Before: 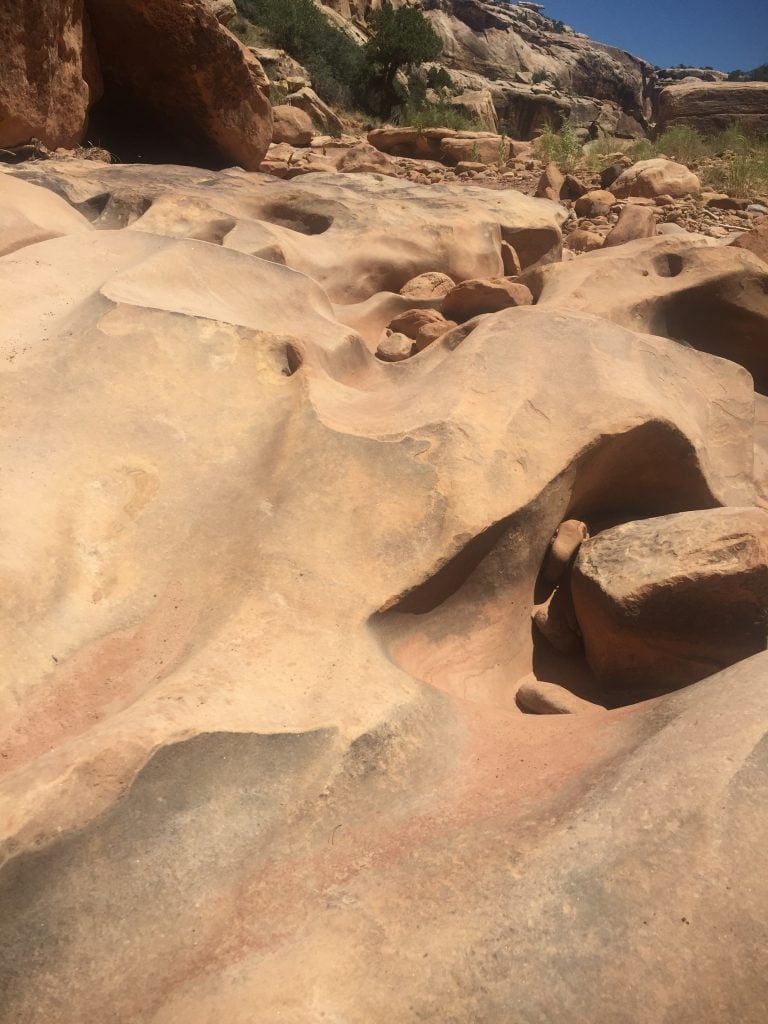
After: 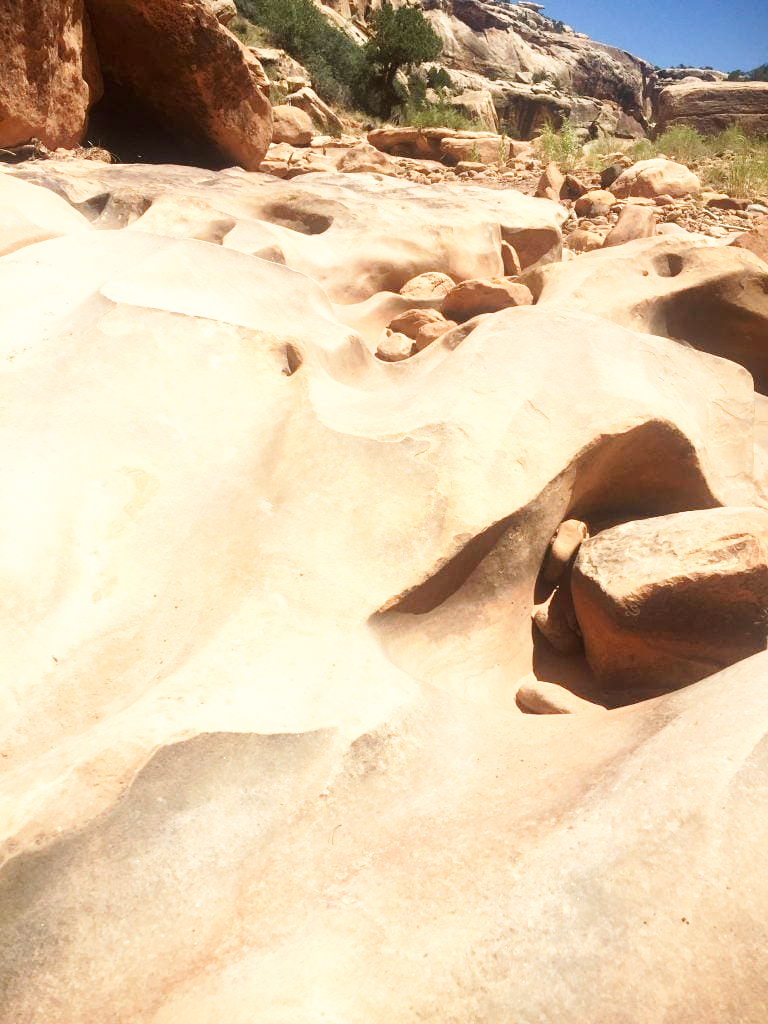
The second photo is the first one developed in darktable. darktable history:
exposure: black level correction 0, exposure 0.5 EV, compensate exposure bias true, compensate highlight preservation false
base curve: curves: ch0 [(0, 0) (0.005, 0.002) (0.15, 0.3) (0.4, 0.7) (0.75, 0.95) (1, 1)], preserve colors none
